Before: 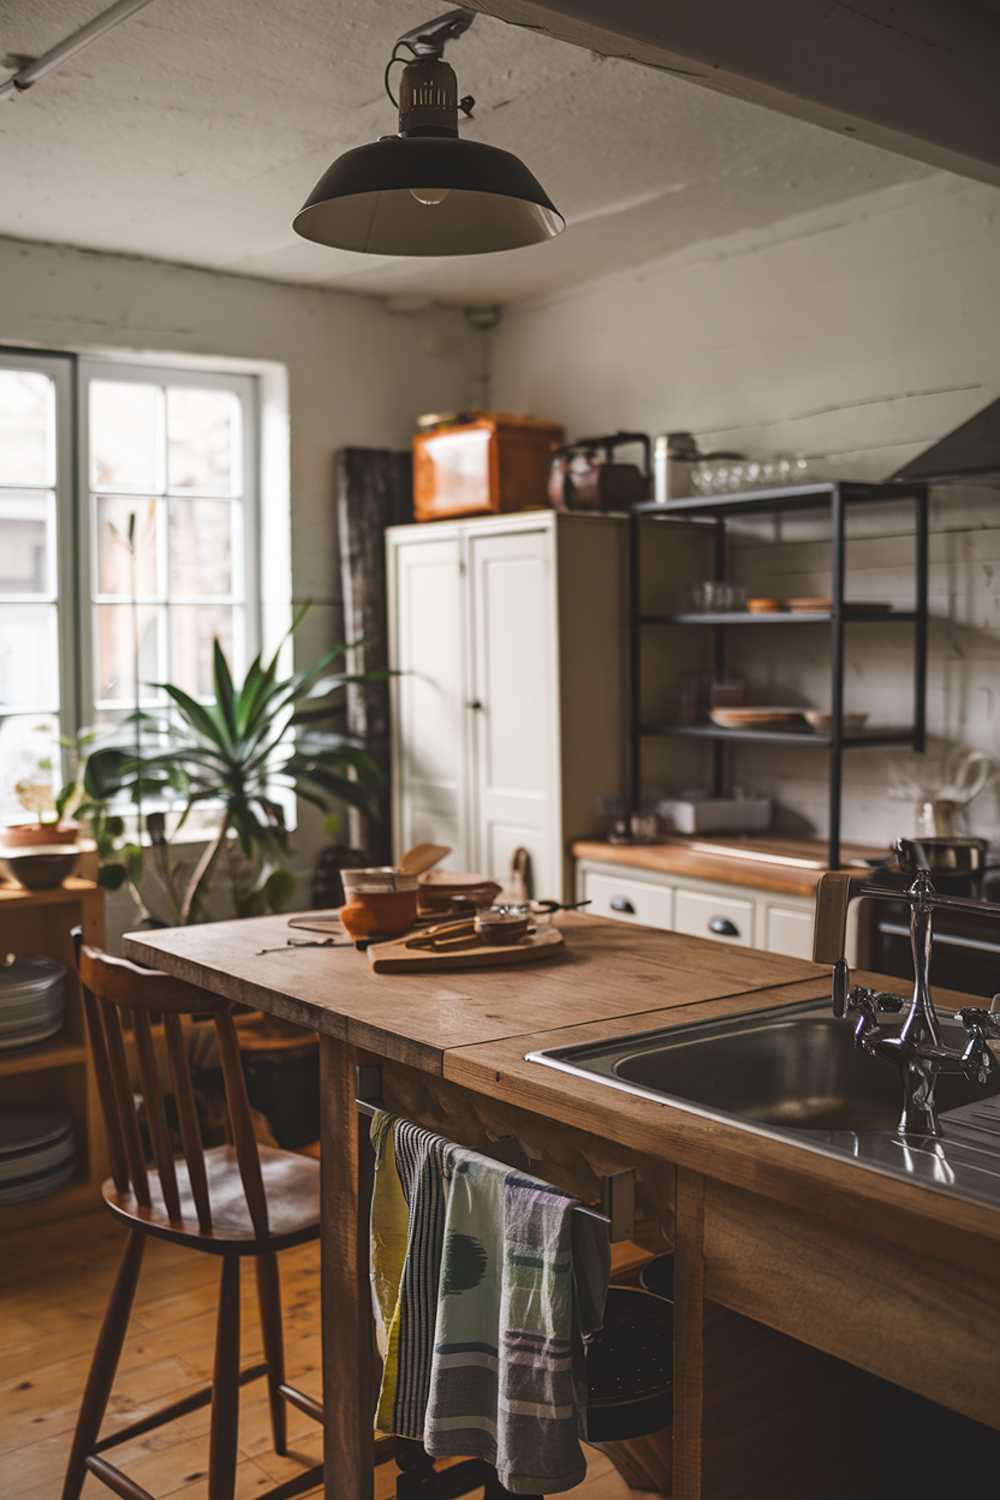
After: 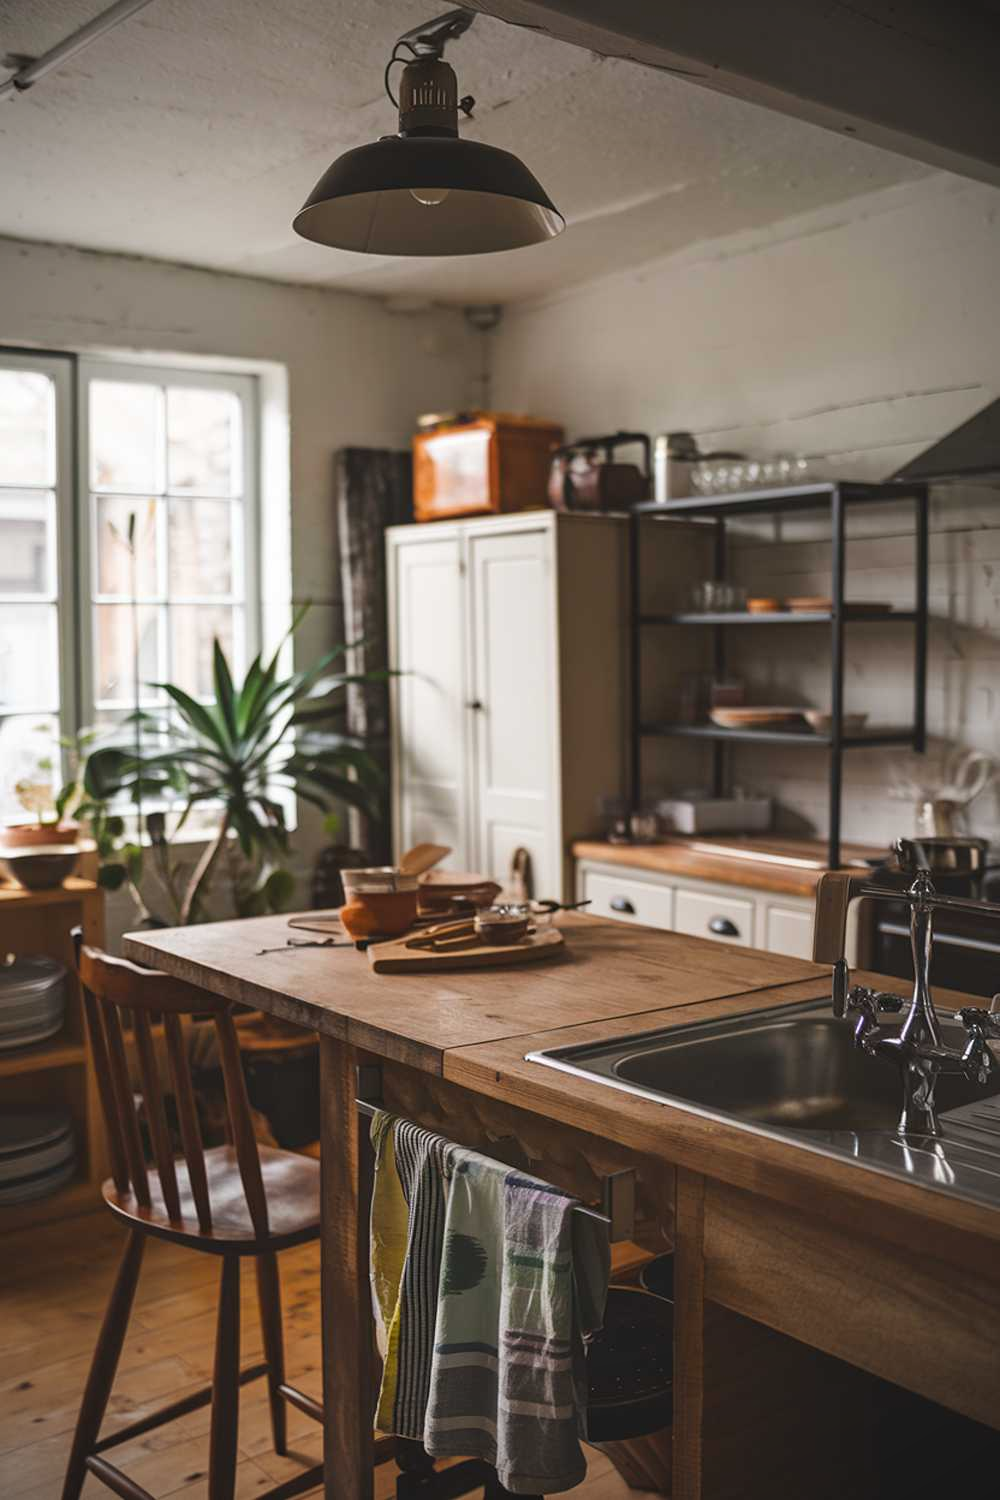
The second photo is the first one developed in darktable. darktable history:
vignetting: fall-off radius 60.42%, unbound false
